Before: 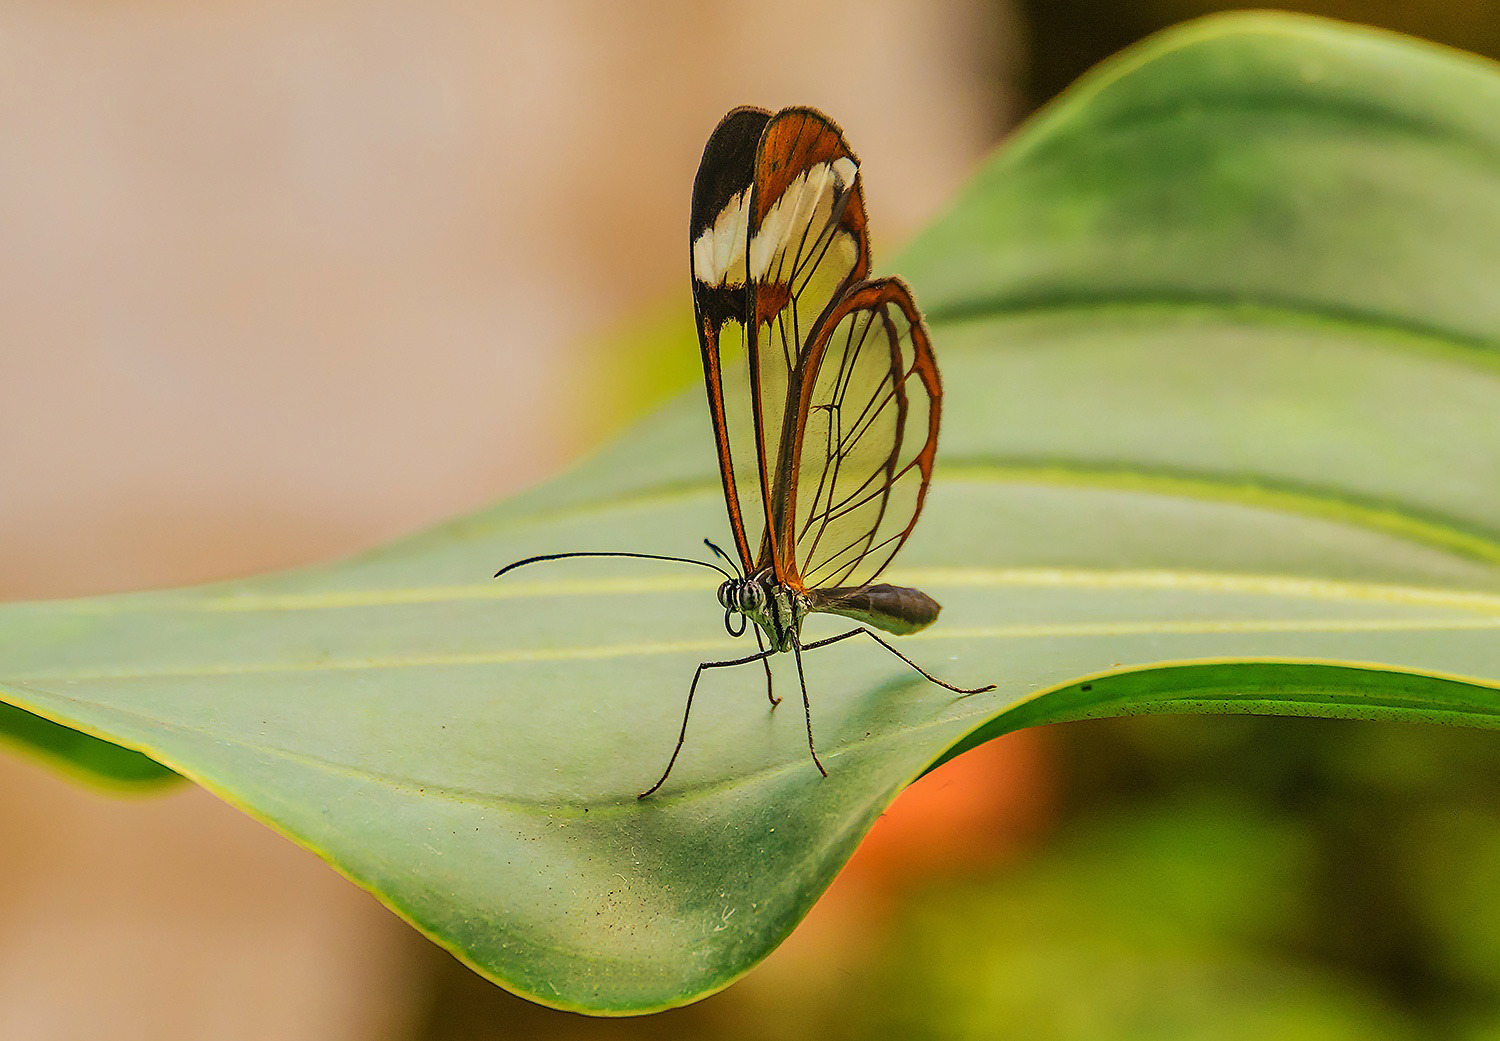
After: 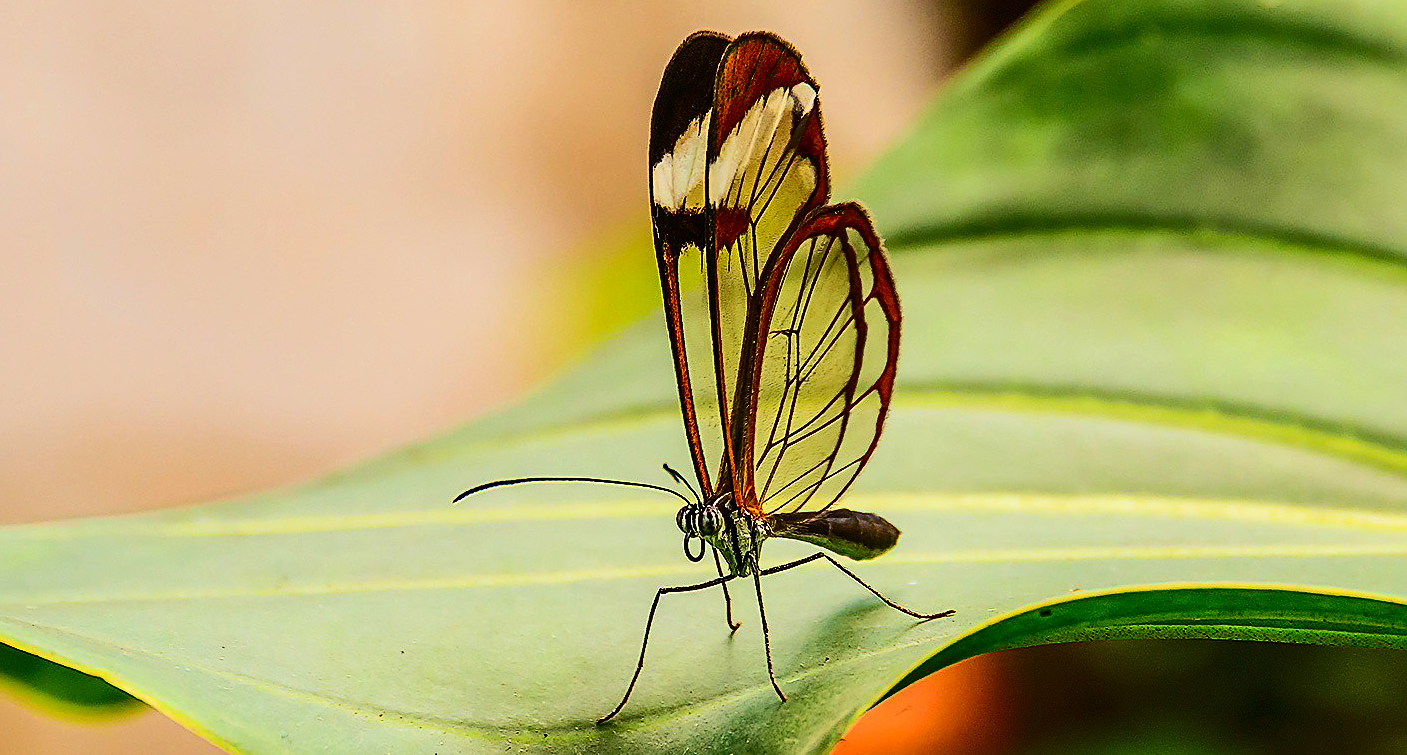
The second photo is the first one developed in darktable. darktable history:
crop: left 2.737%, top 7.287%, right 3.421%, bottom 20.179%
contrast brightness saturation: contrast 0.32, brightness -0.08, saturation 0.17
sharpen: on, module defaults
